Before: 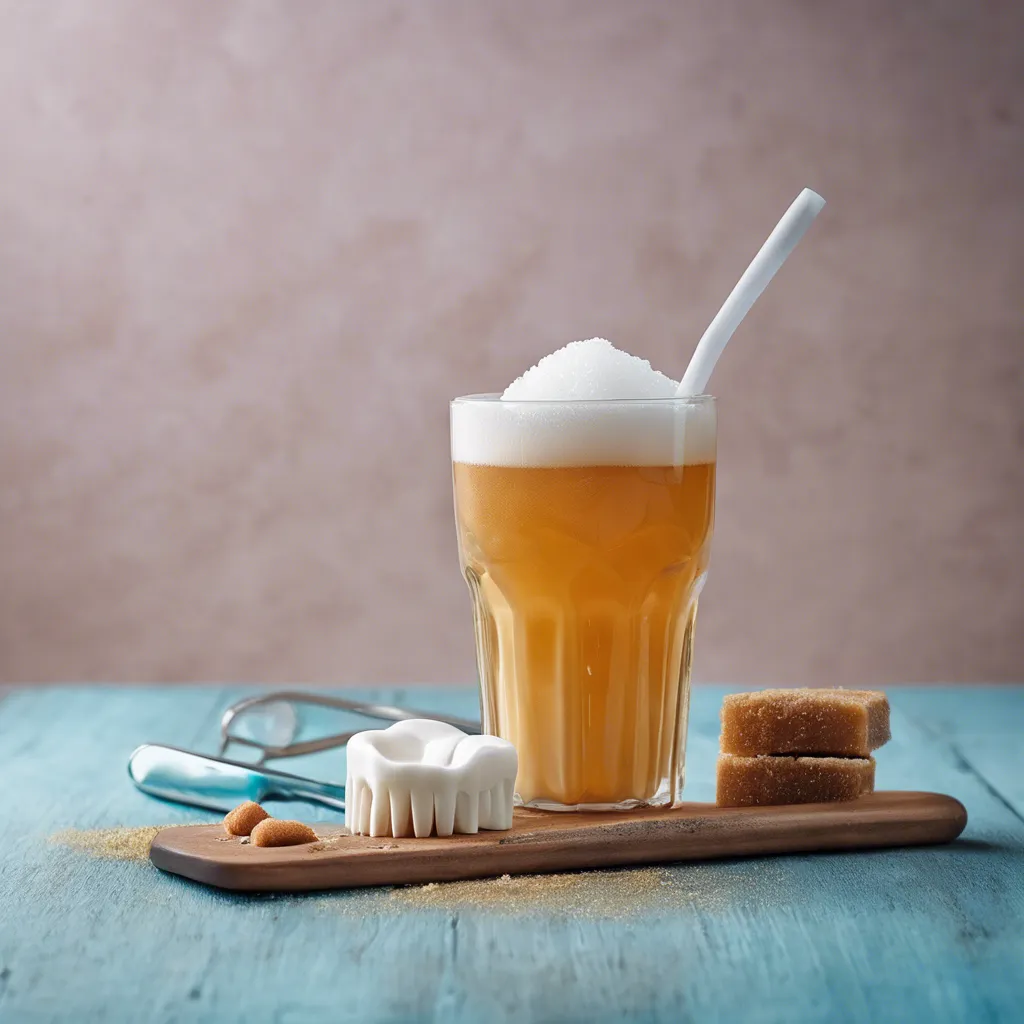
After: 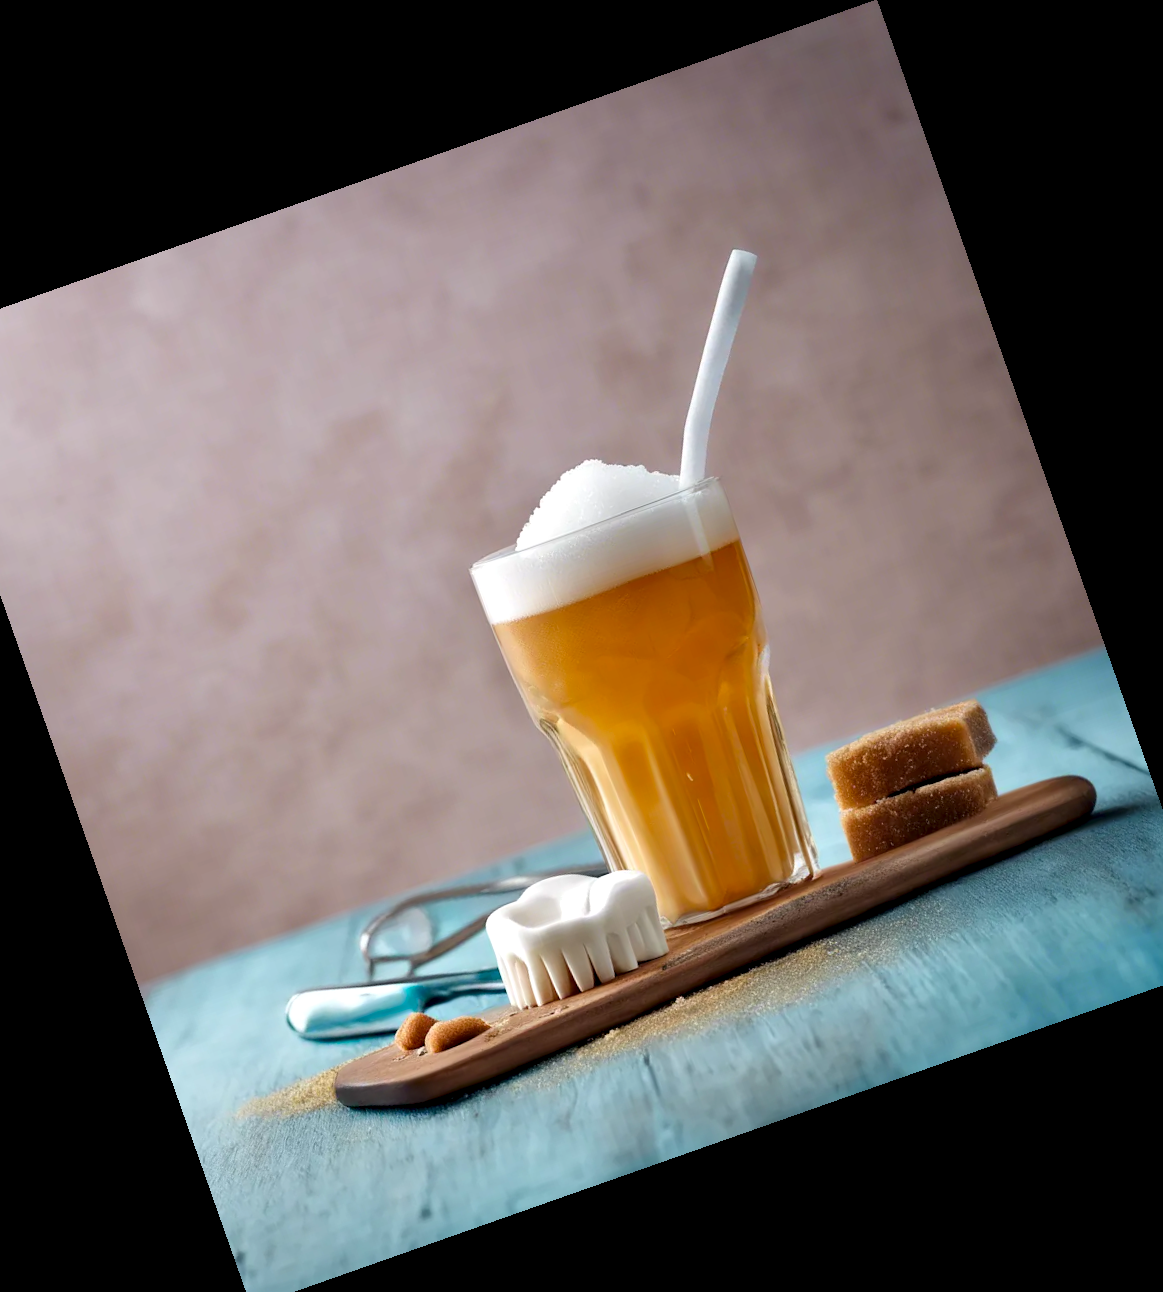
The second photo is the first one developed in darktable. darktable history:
contrast equalizer: y [[0.536, 0.565, 0.581, 0.516, 0.52, 0.491], [0.5 ×6], [0.5 ×6], [0 ×6], [0 ×6]]
color balance: output saturation 110%
crop and rotate: angle 19.43°, left 6.812%, right 4.125%, bottom 1.087%
